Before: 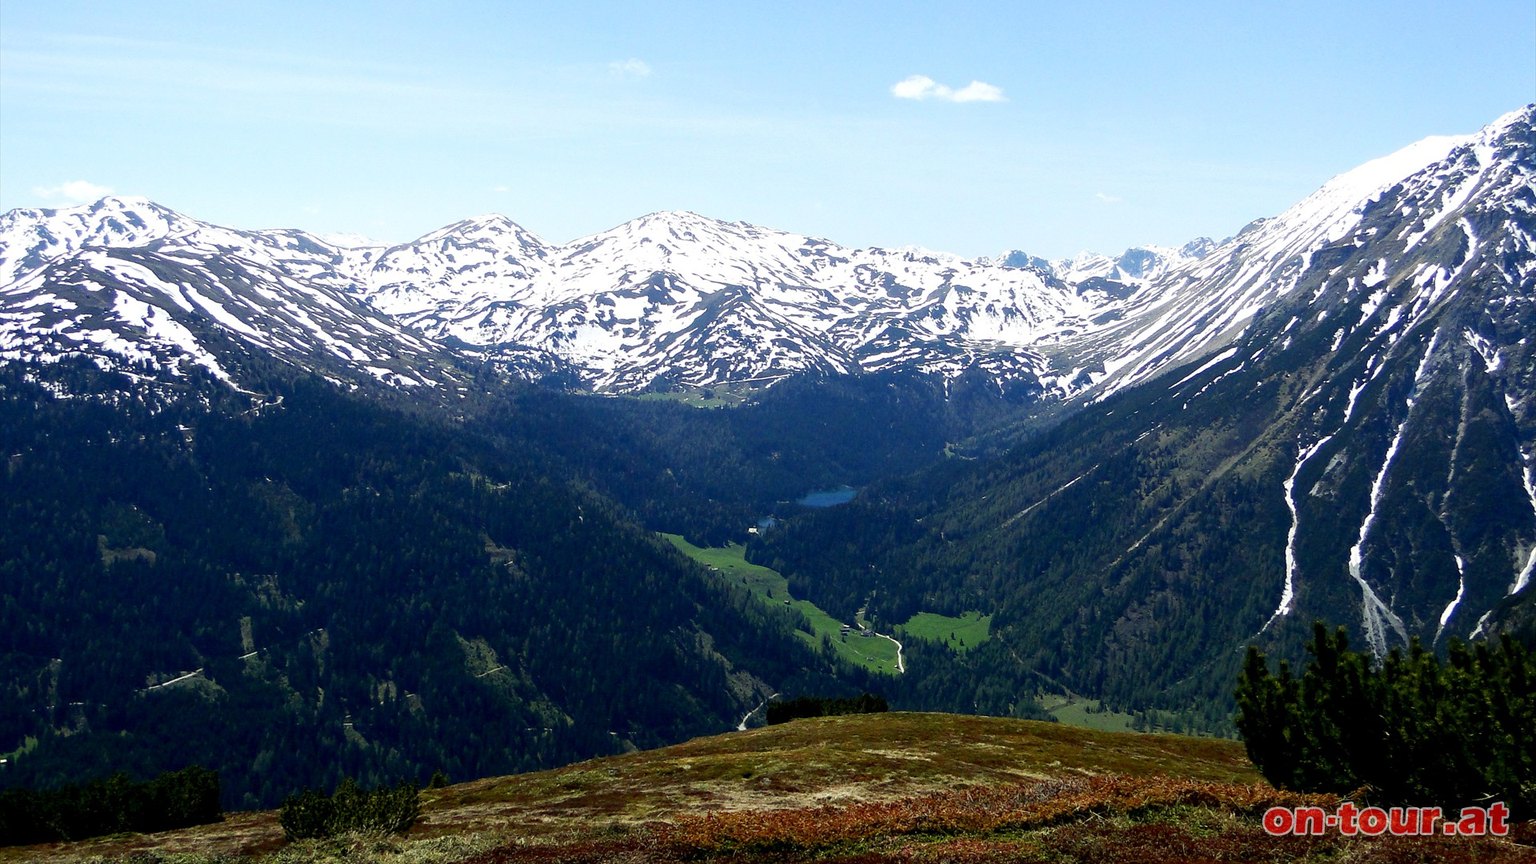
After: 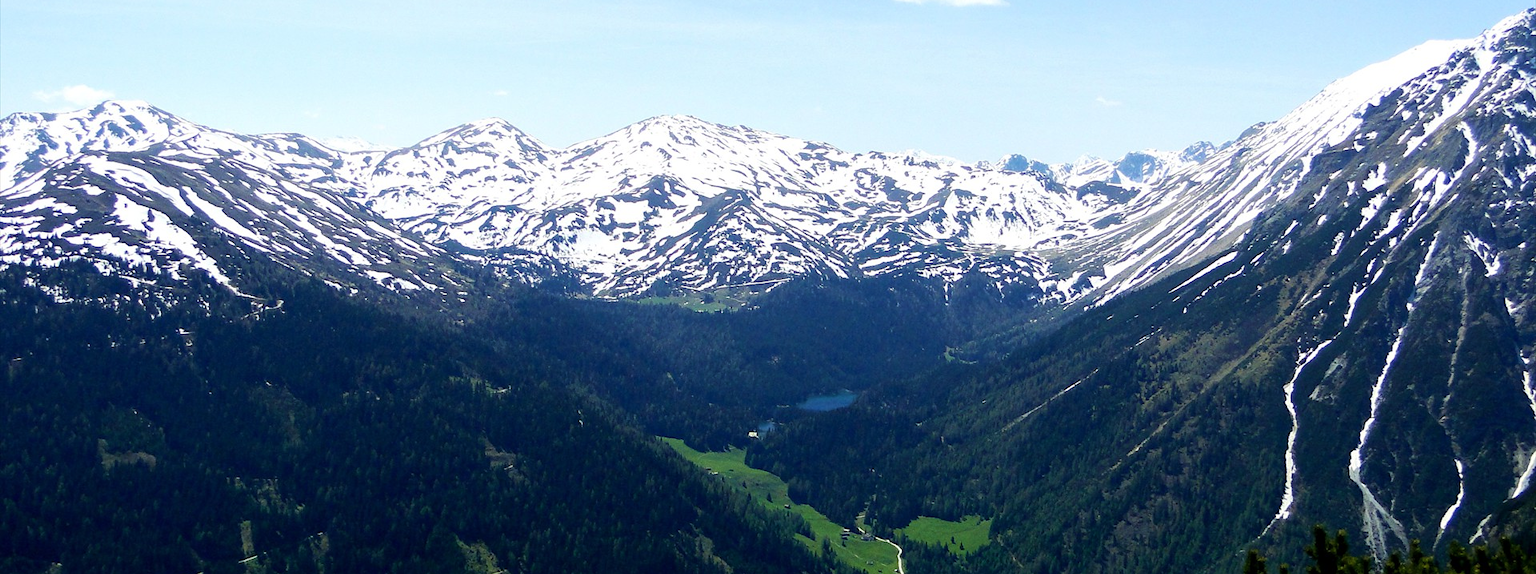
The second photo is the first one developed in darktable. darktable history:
crop: top 11.133%, bottom 22.309%
velvia: on, module defaults
